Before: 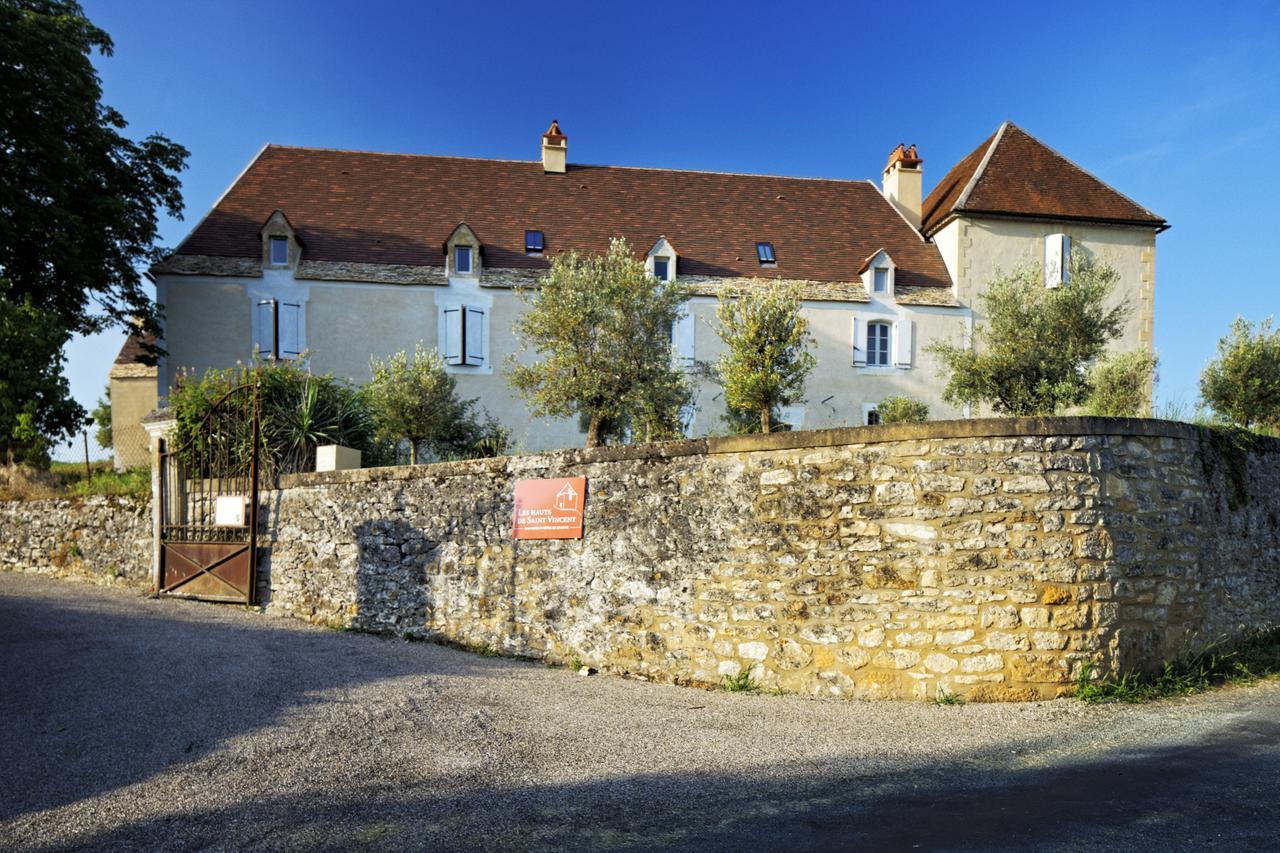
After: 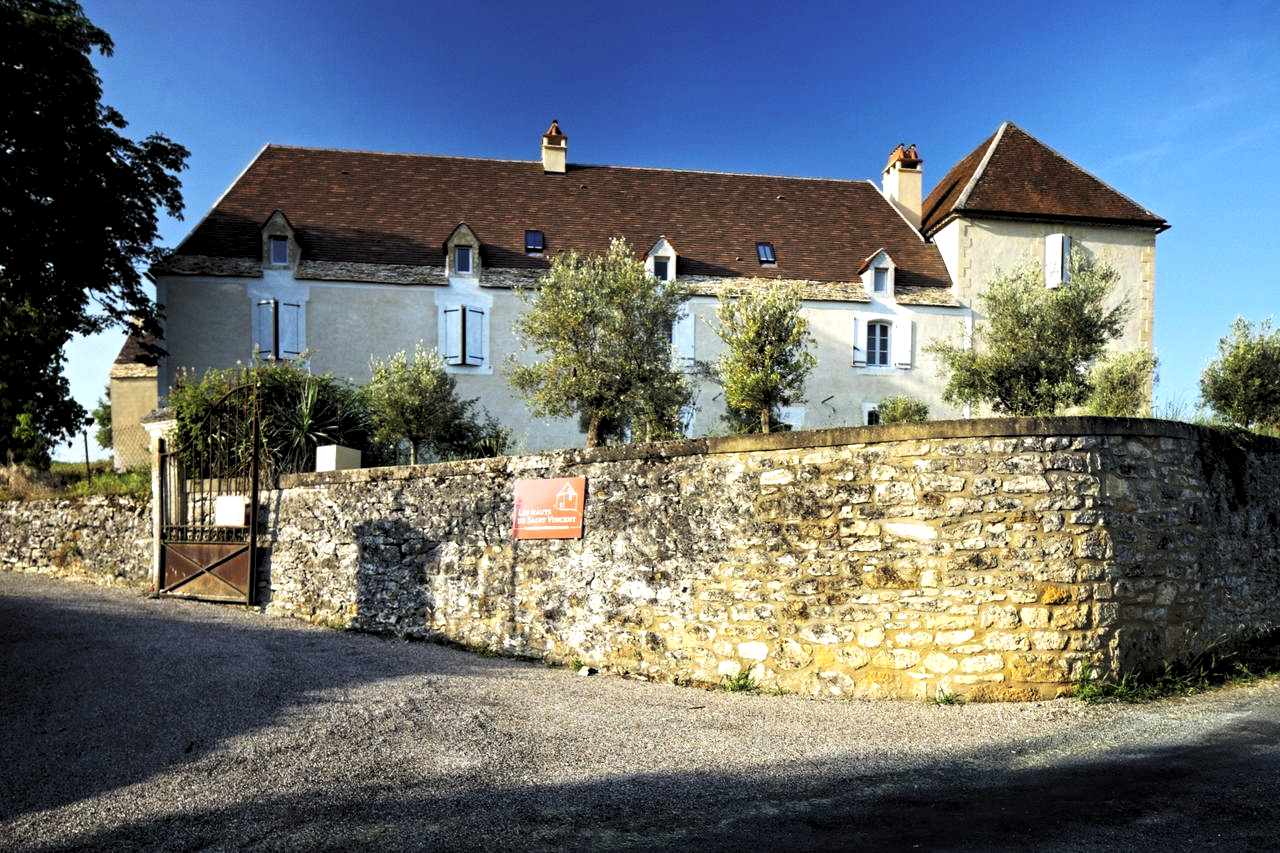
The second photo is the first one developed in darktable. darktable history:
exposure: black level correction 0.001, exposure 0.5 EV, compensate exposure bias true, compensate highlight preservation false
levels: levels [0.116, 0.574, 1]
